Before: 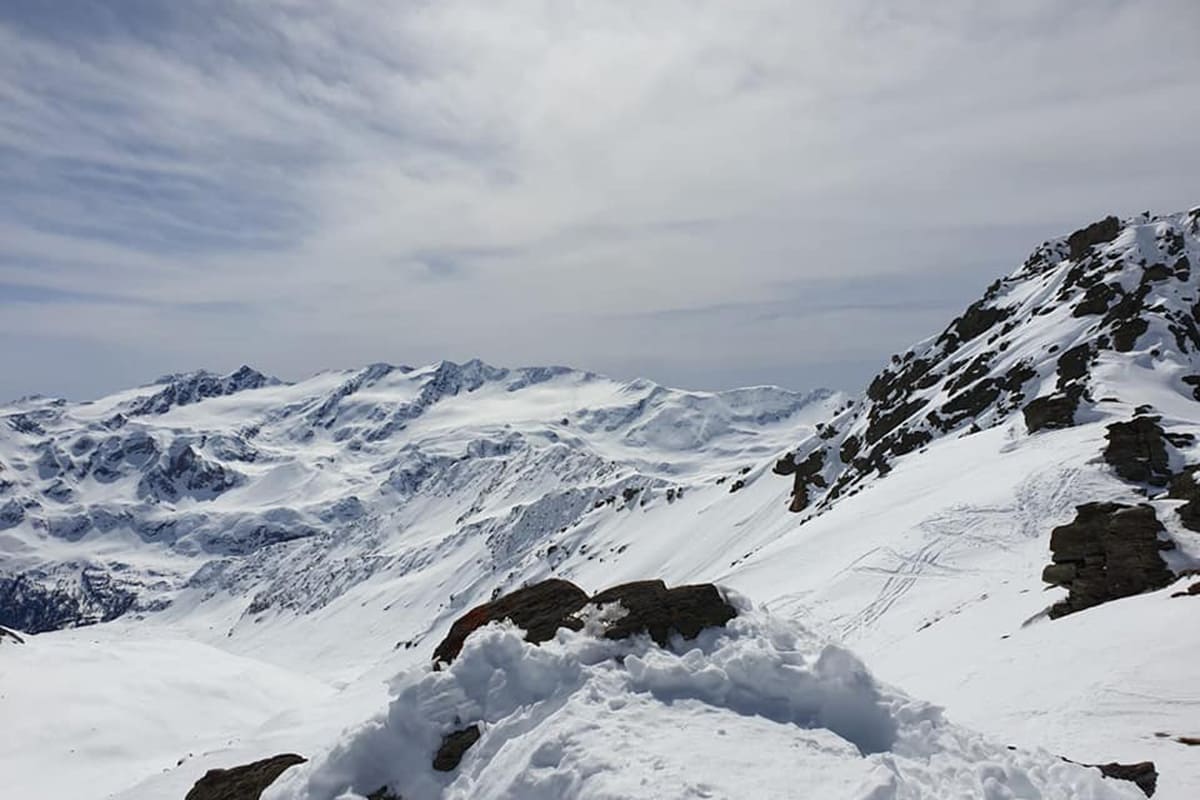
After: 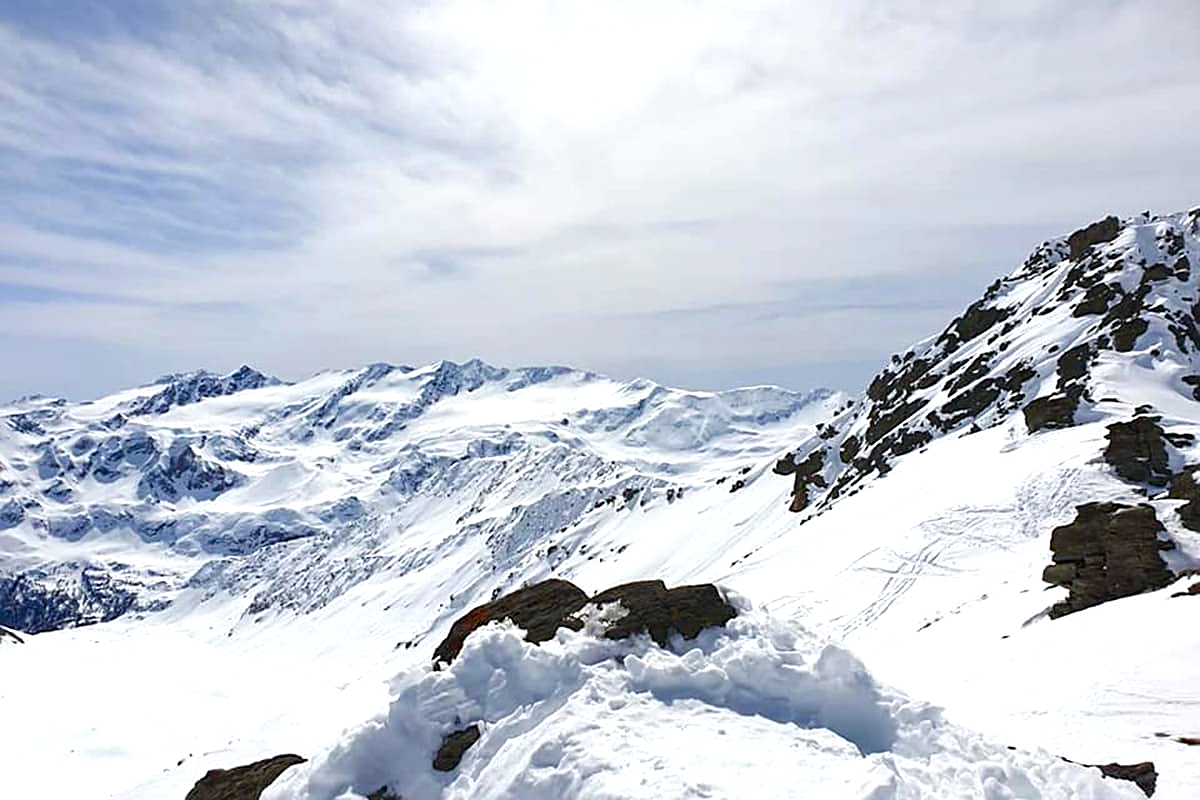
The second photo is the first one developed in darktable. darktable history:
color balance rgb: perceptual saturation grading › global saturation 39.748%, perceptual saturation grading › highlights -25.512%, perceptual saturation grading › mid-tones 35.139%, perceptual saturation grading › shadows 35.969%
exposure: black level correction 0, exposure 0.693 EV, compensate highlight preservation false
tone equalizer: on, module defaults
contrast brightness saturation: saturation -0.07
sharpen: on, module defaults
